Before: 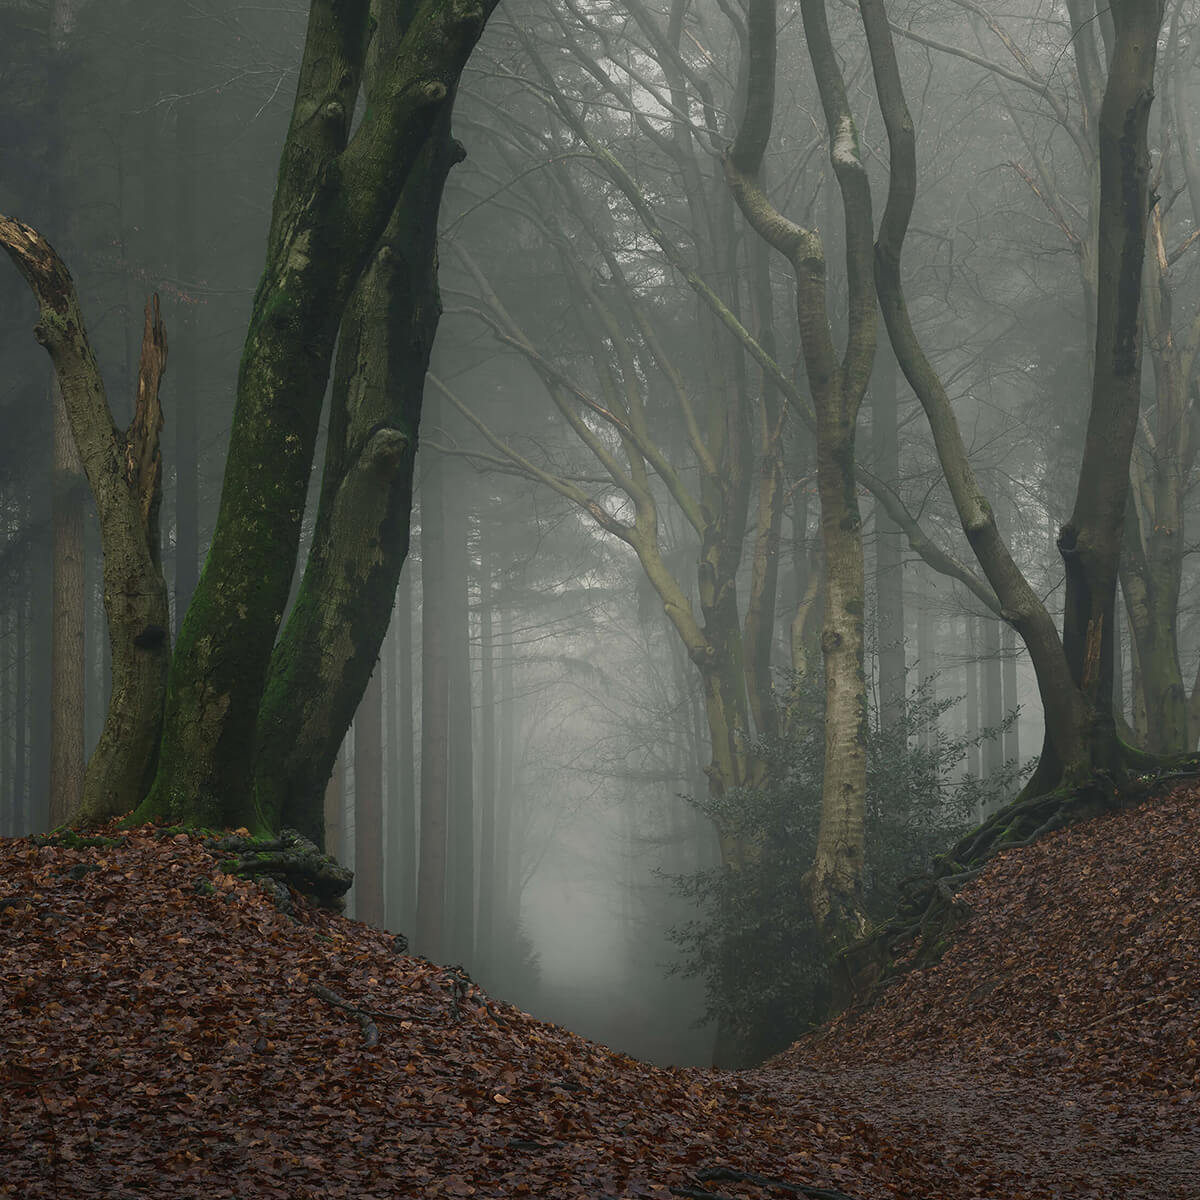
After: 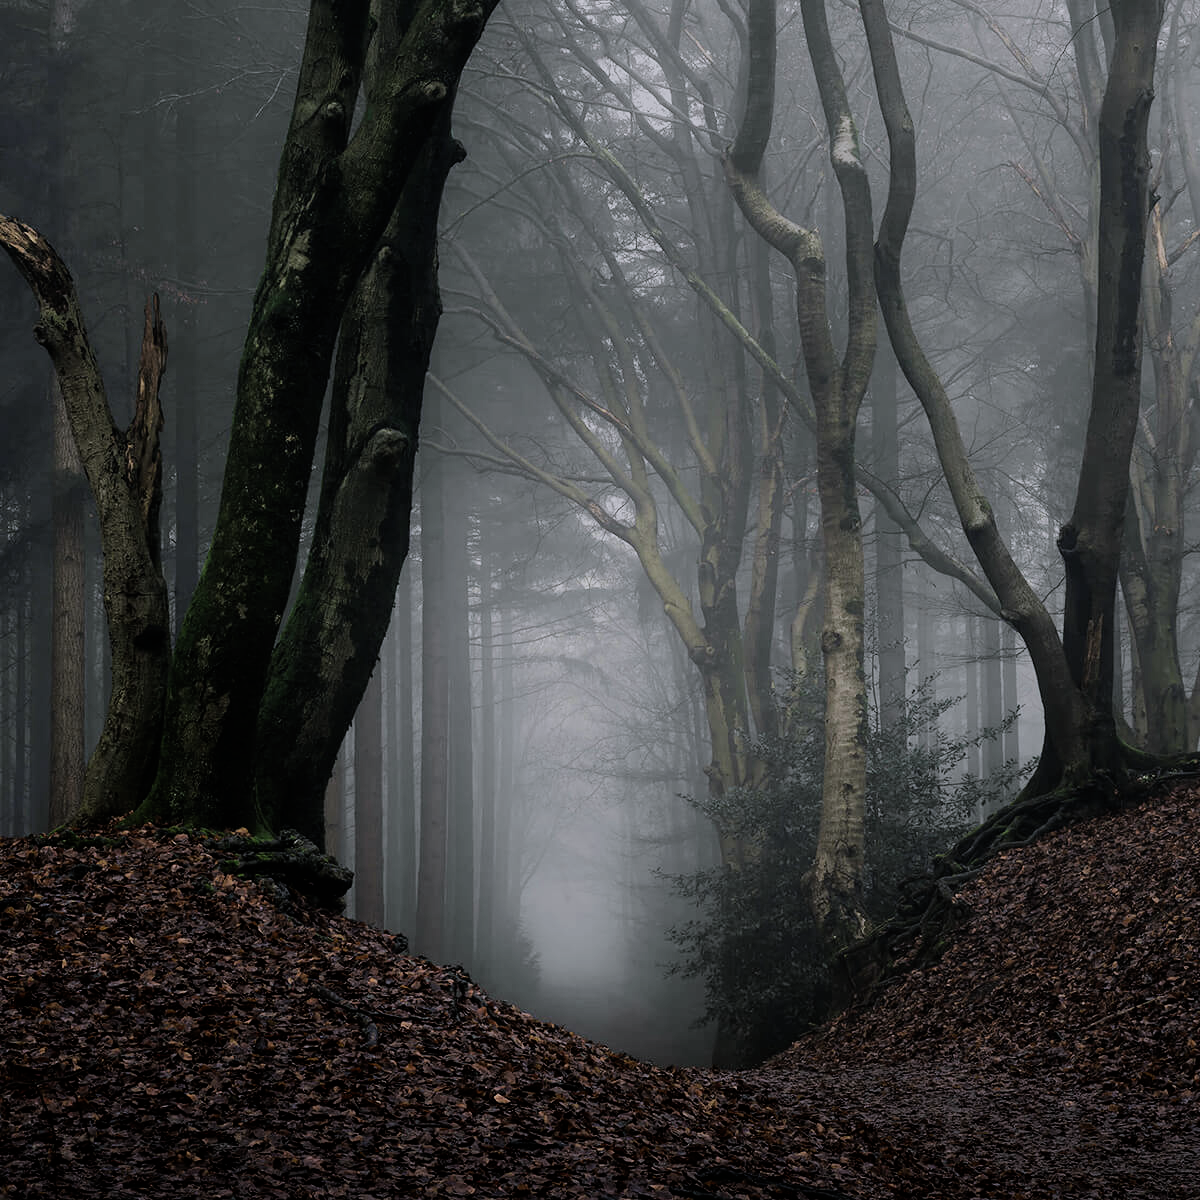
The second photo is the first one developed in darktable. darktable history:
white balance: red 1.004, blue 1.096
filmic rgb: black relative exposure -5 EV, hardness 2.88, contrast 1.3
